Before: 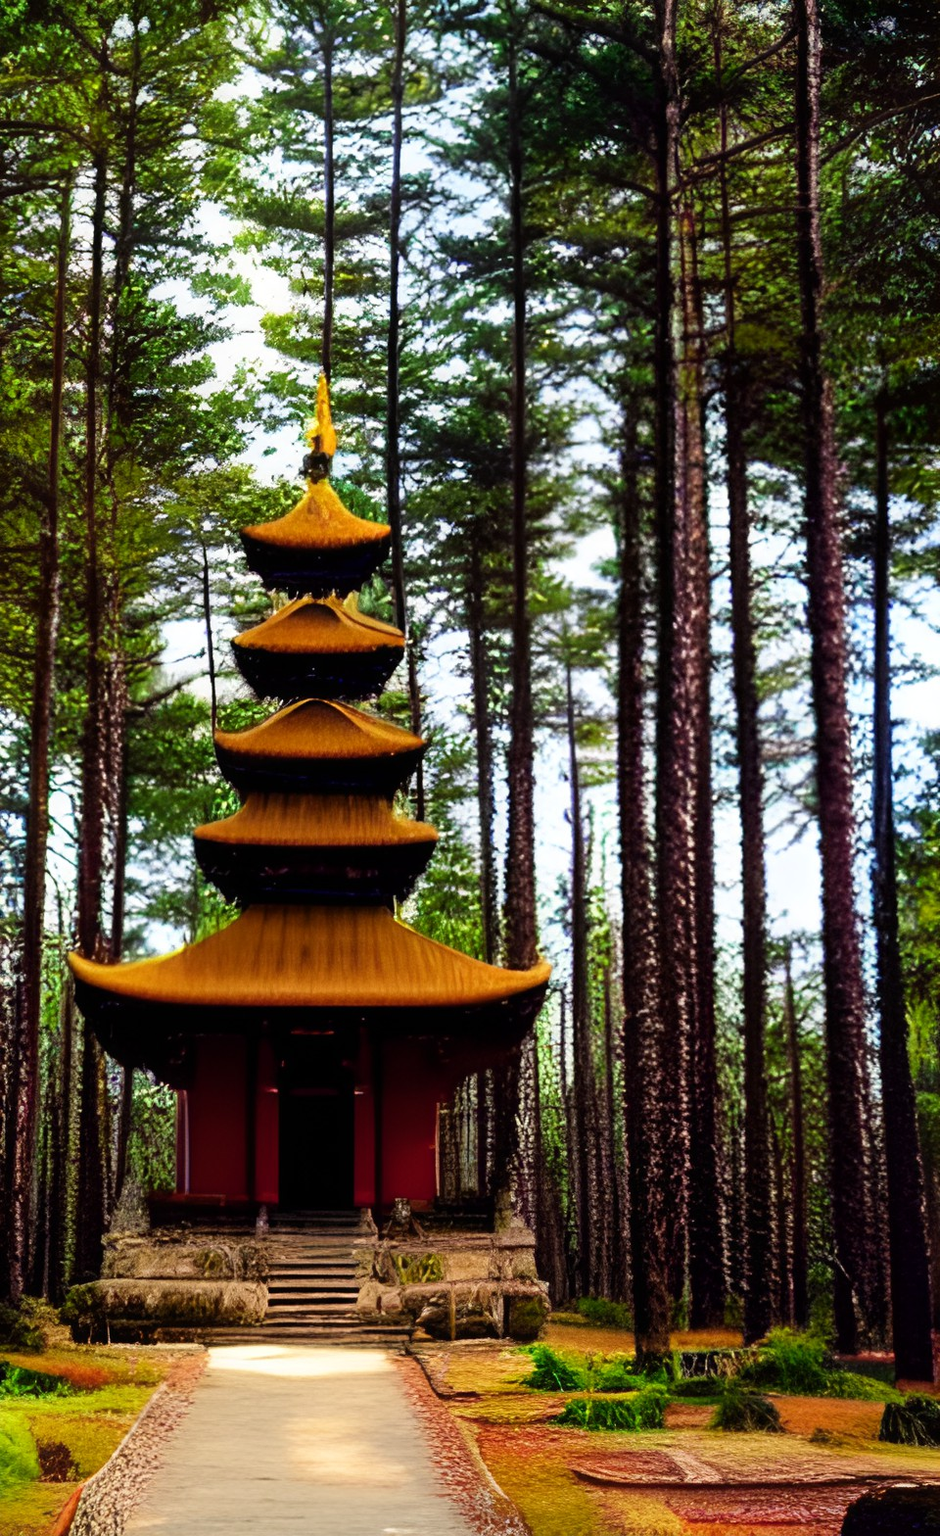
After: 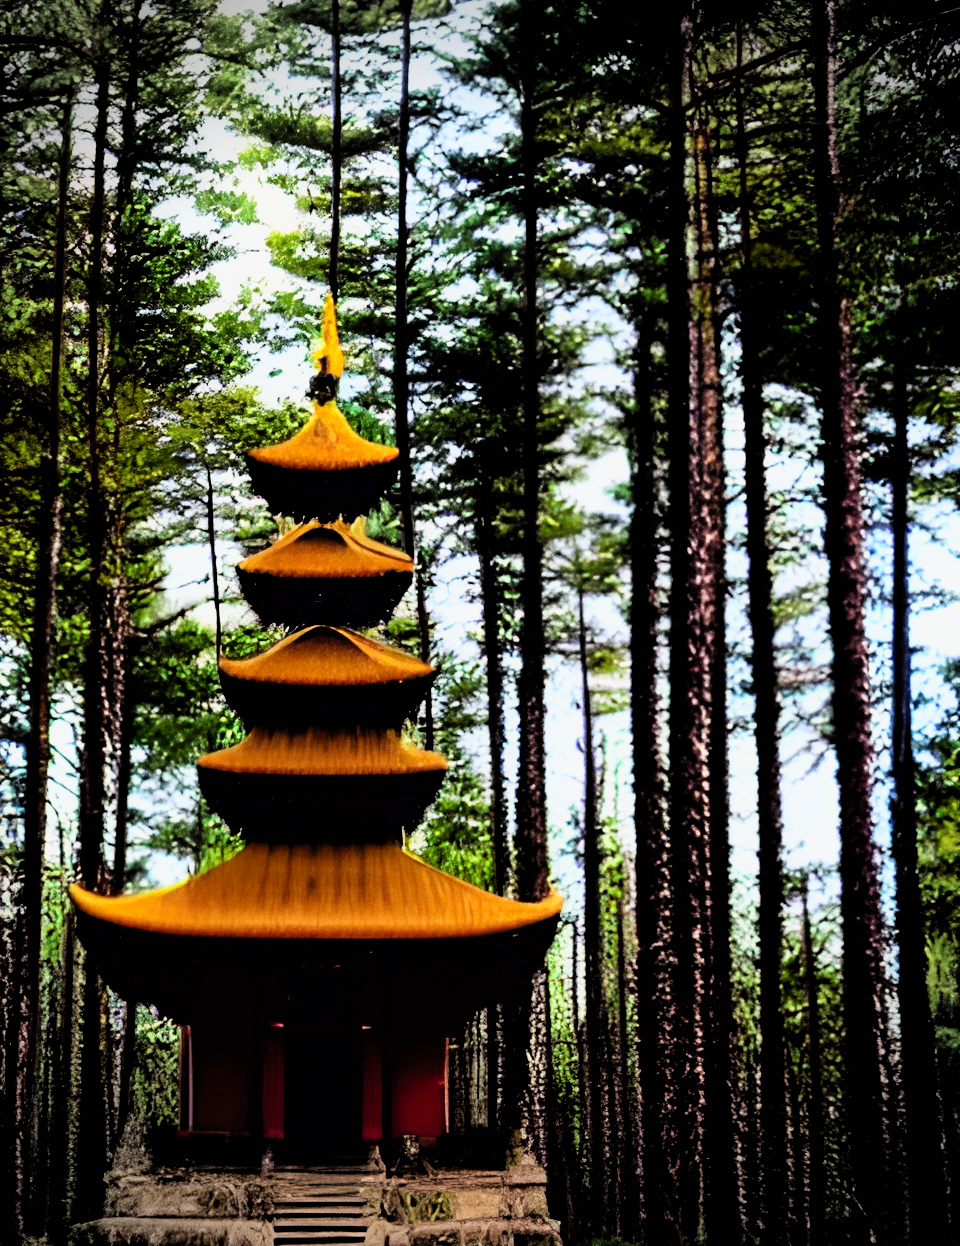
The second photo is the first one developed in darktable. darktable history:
vignetting: fall-off radius 31.7%, unbound false
filmic rgb: black relative exposure -3.9 EV, white relative exposure 3.12 EV, hardness 2.87, color science v6 (2022)
contrast brightness saturation: contrast 0.2, brightness 0.14, saturation 0.145
crop and rotate: top 5.664%, bottom 14.844%
